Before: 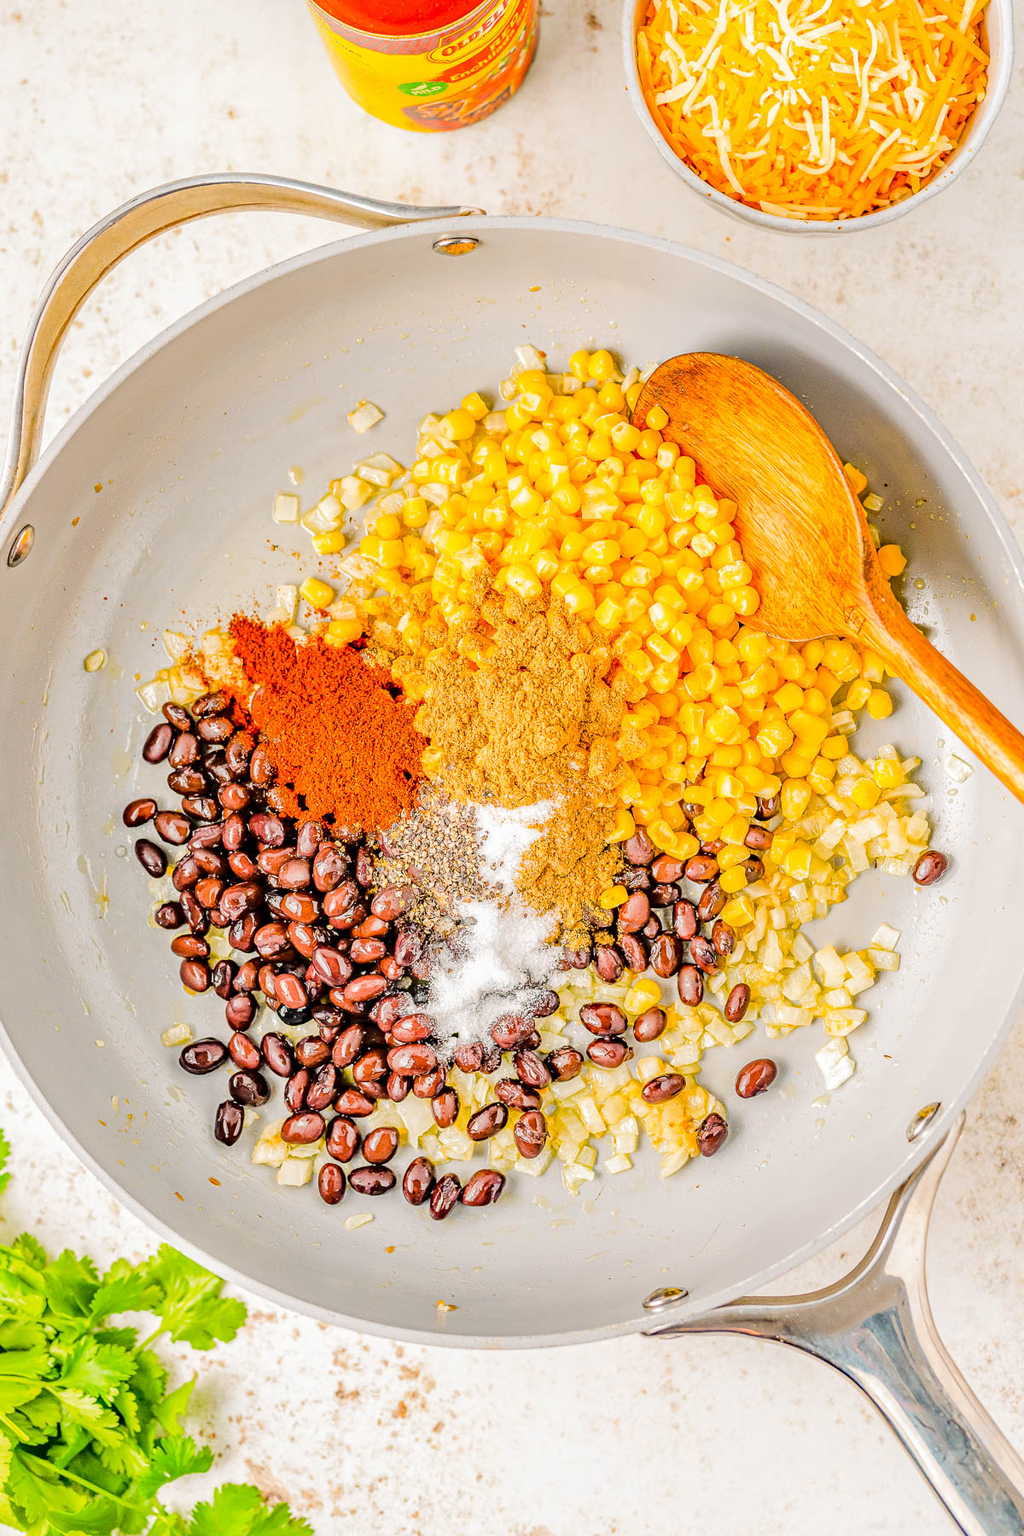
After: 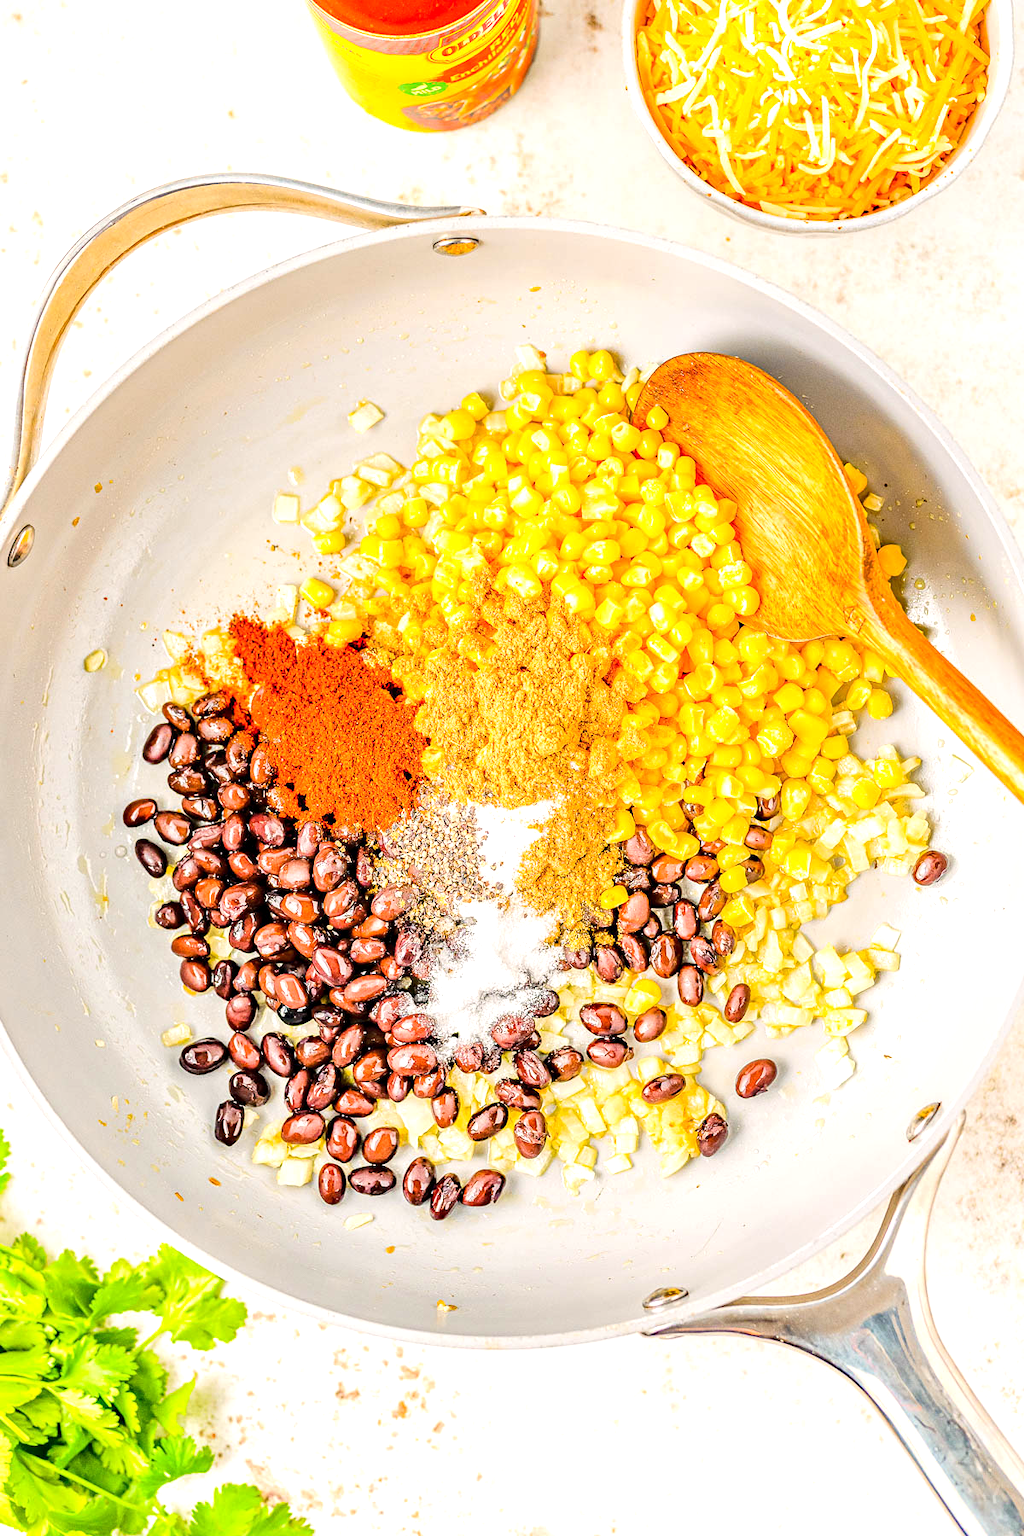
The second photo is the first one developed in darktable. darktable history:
exposure: black level correction 0.001, exposure 0.5 EV, compensate highlight preservation false
